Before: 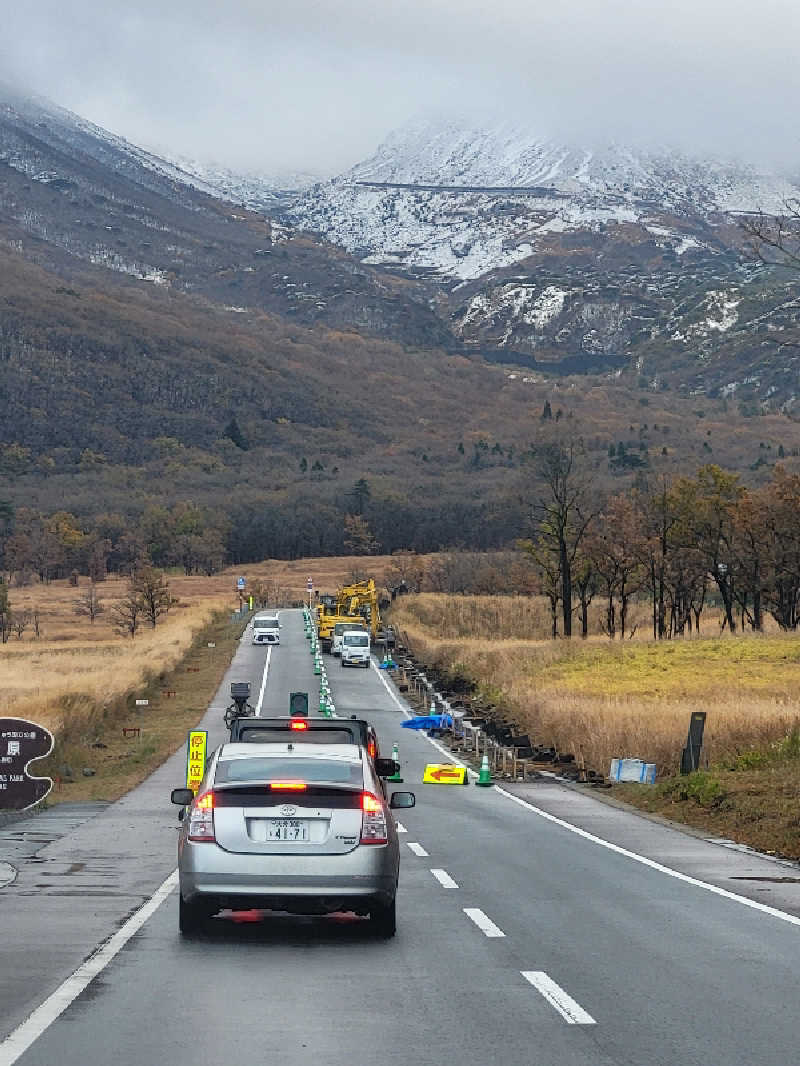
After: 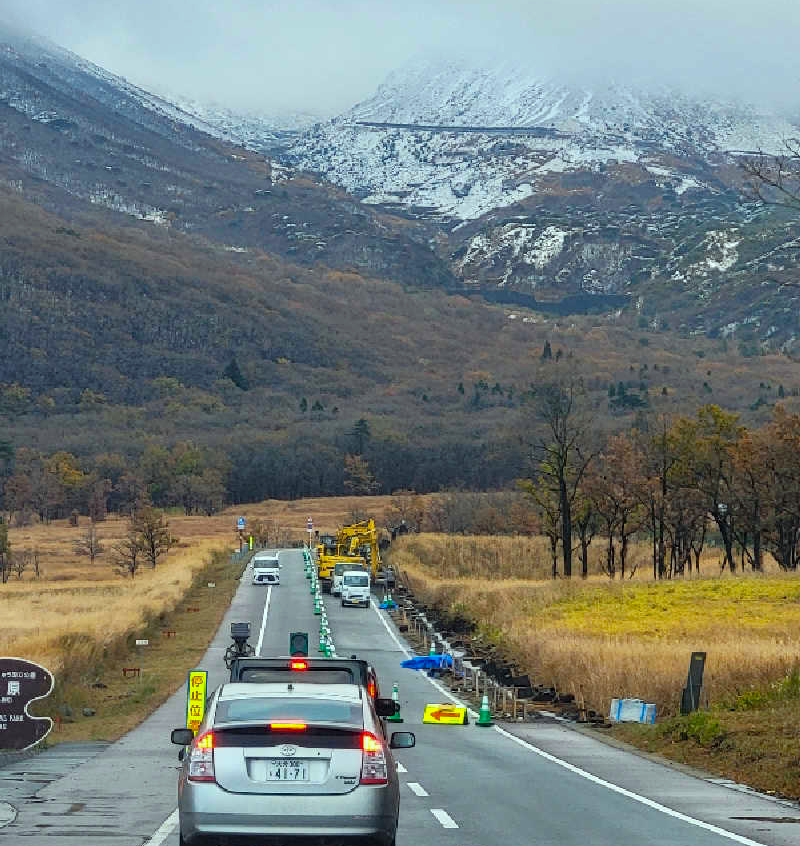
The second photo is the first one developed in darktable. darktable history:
crop and rotate: top 5.667%, bottom 14.937%
color correction: highlights a* -6.69, highlights b* 0.49
color balance rgb: perceptual saturation grading › global saturation 20%, global vibrance 20%
